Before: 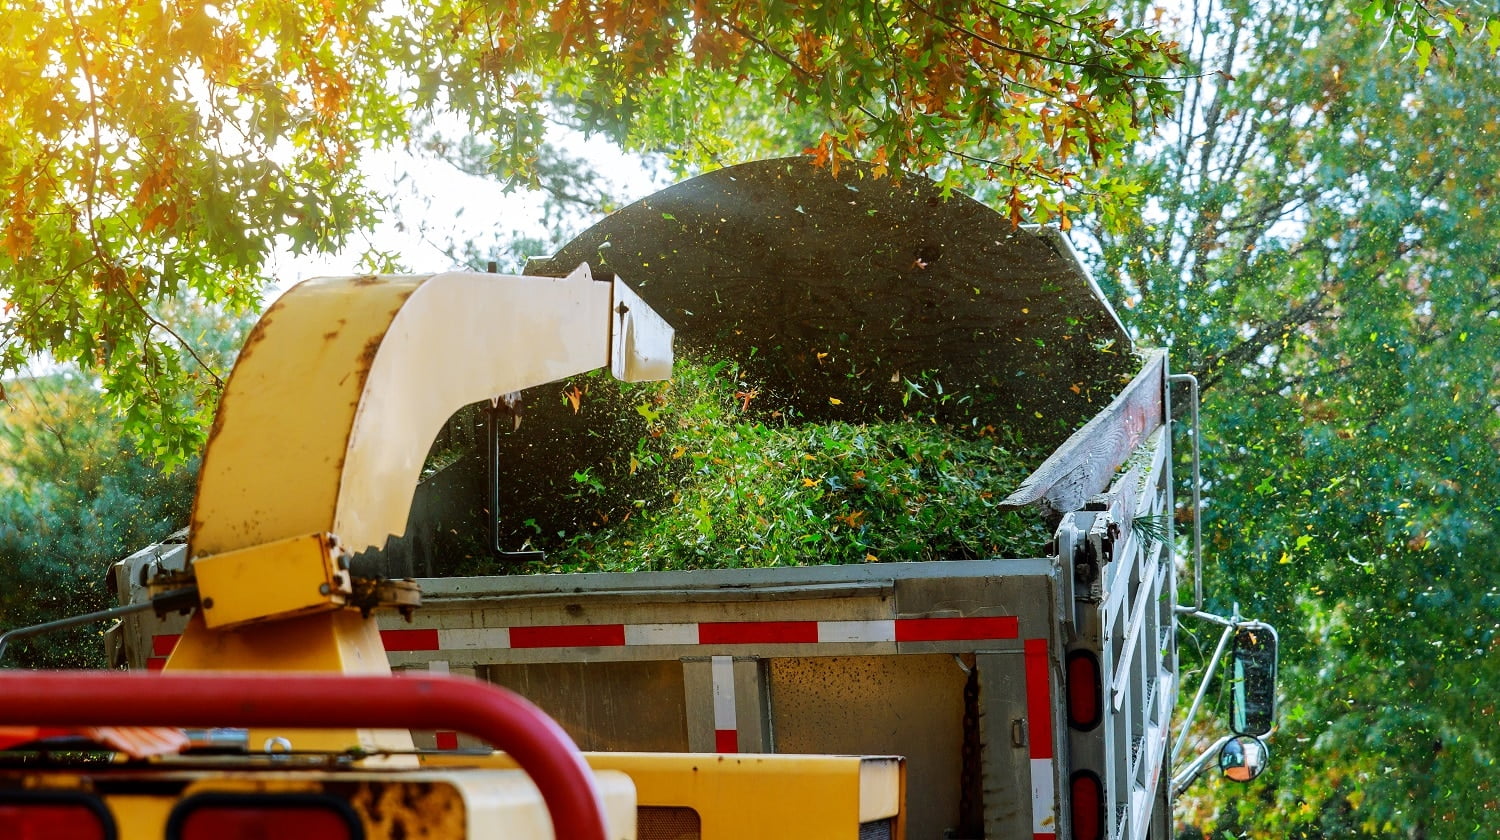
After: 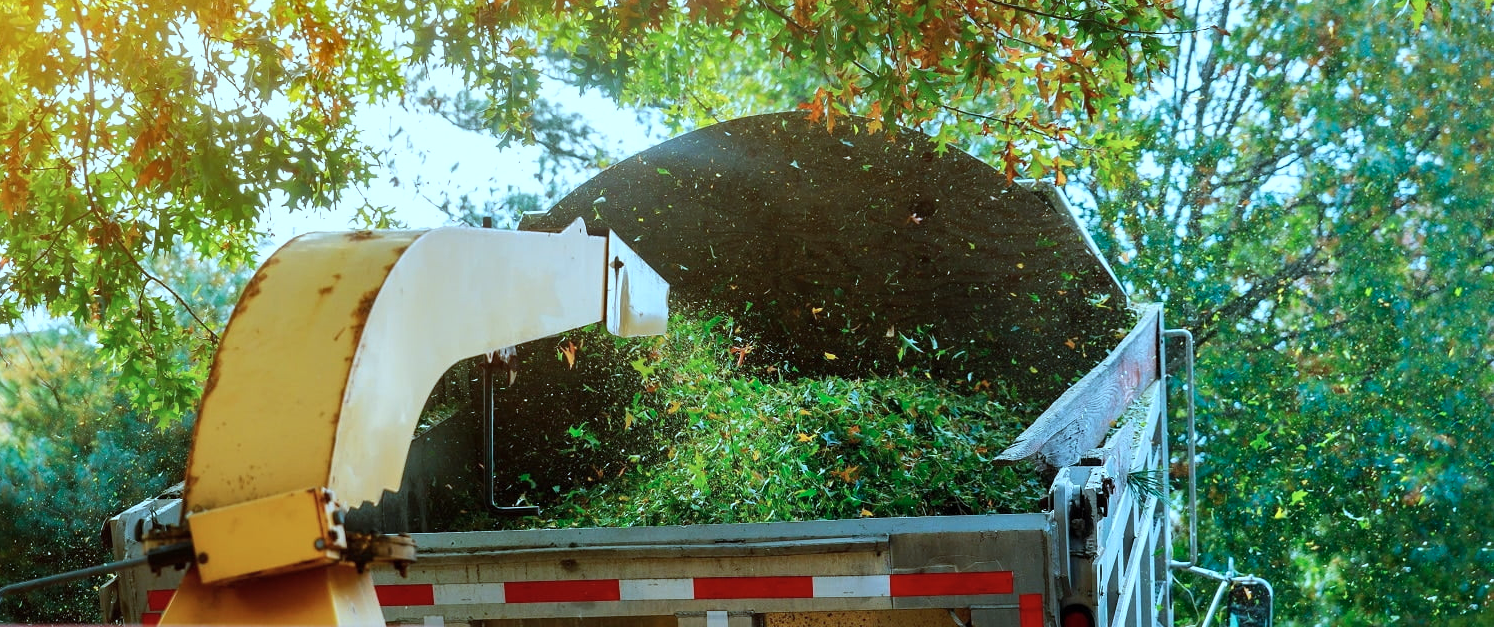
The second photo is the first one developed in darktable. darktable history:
color correction: highlights a* -11.71, highlights b* -15.58
shadows and highlights: shadows 12, white point adjustment 1.2, soften with gaussian
crop: left 0.387%, top 5.469%, bottom 19.809%
